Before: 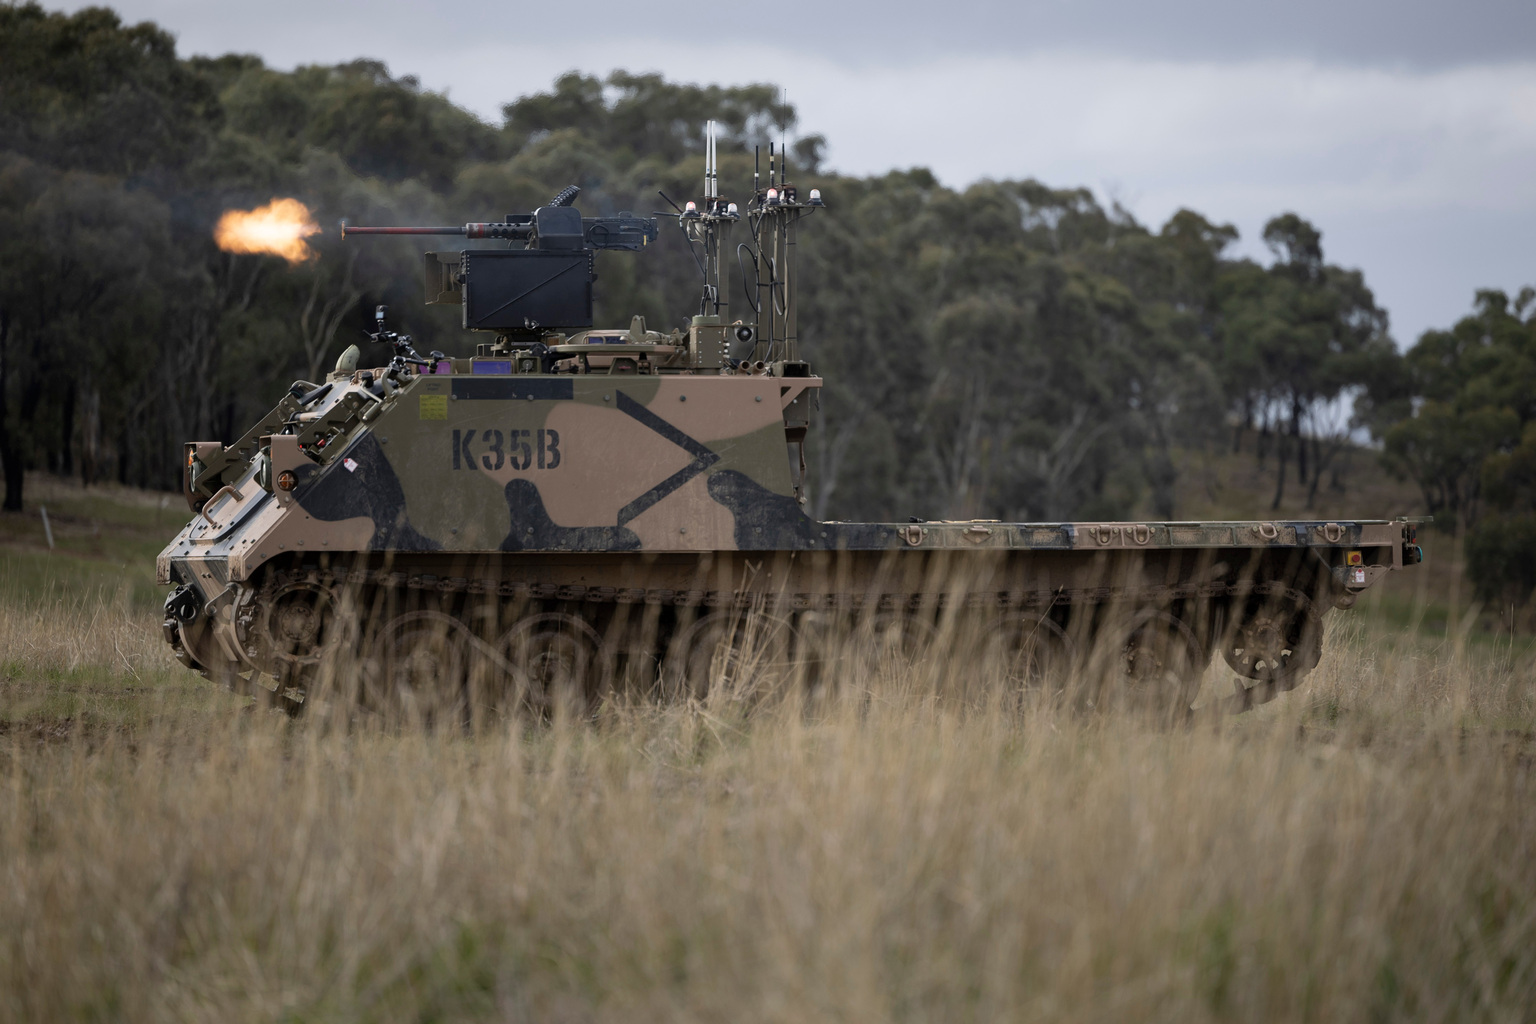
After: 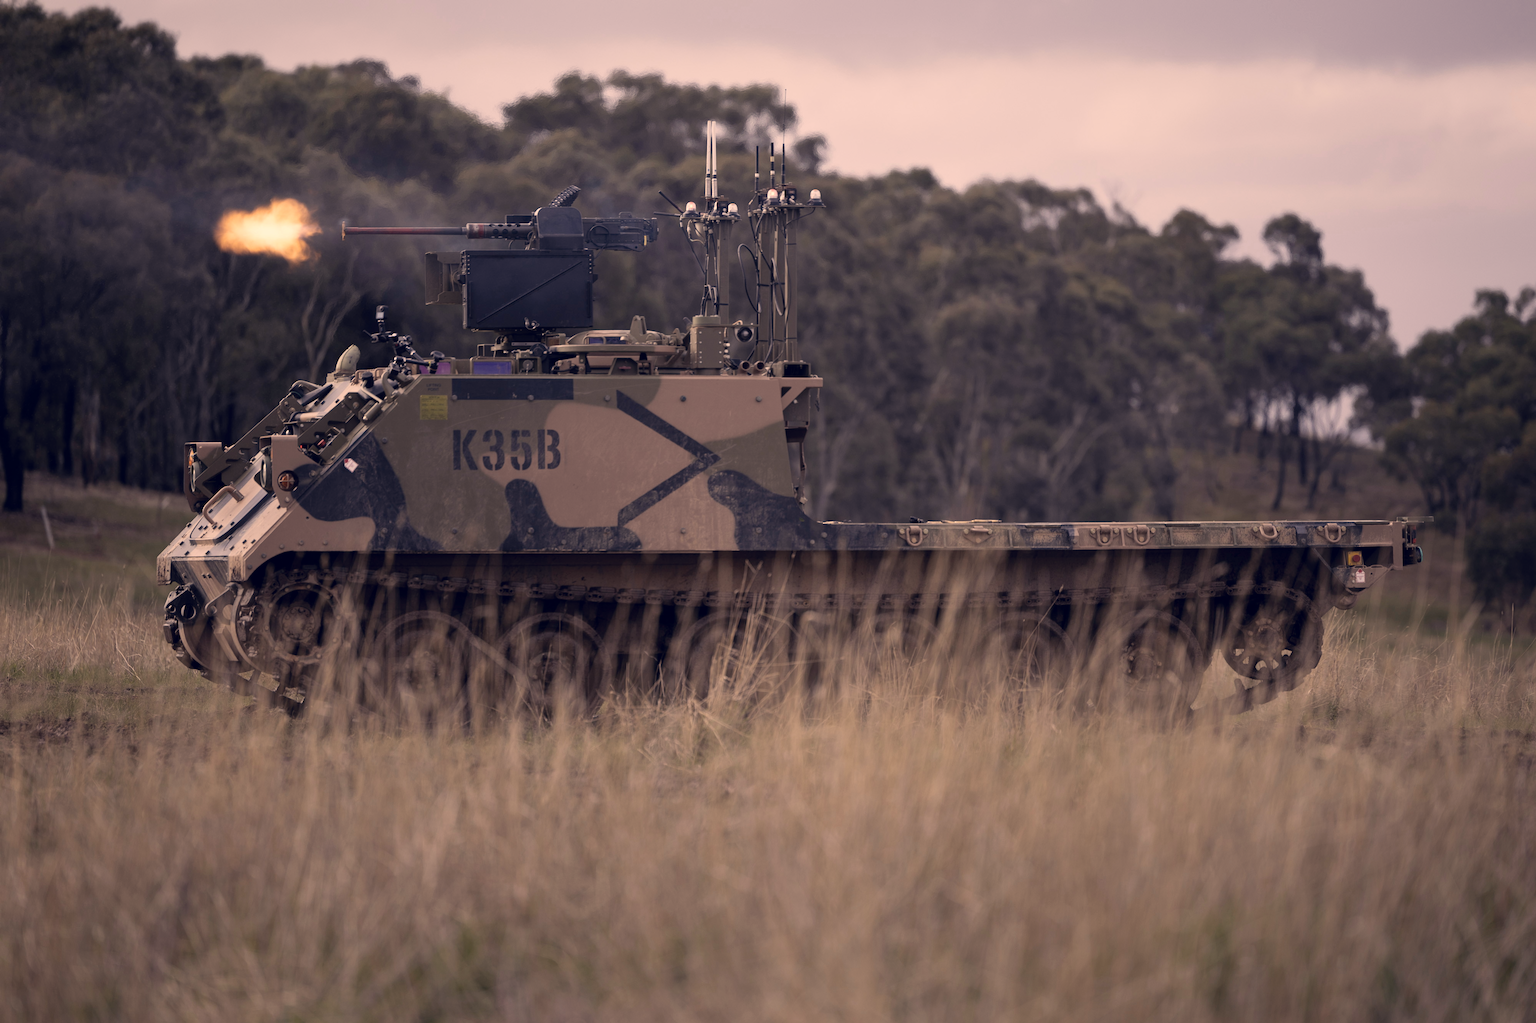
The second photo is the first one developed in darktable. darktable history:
color correction: highlights a* 19.59, highlights b* 27.49, shadows a* 3.46, shadows b* -17.28, saturation 0.73
tone equalizer: on, module defaults
